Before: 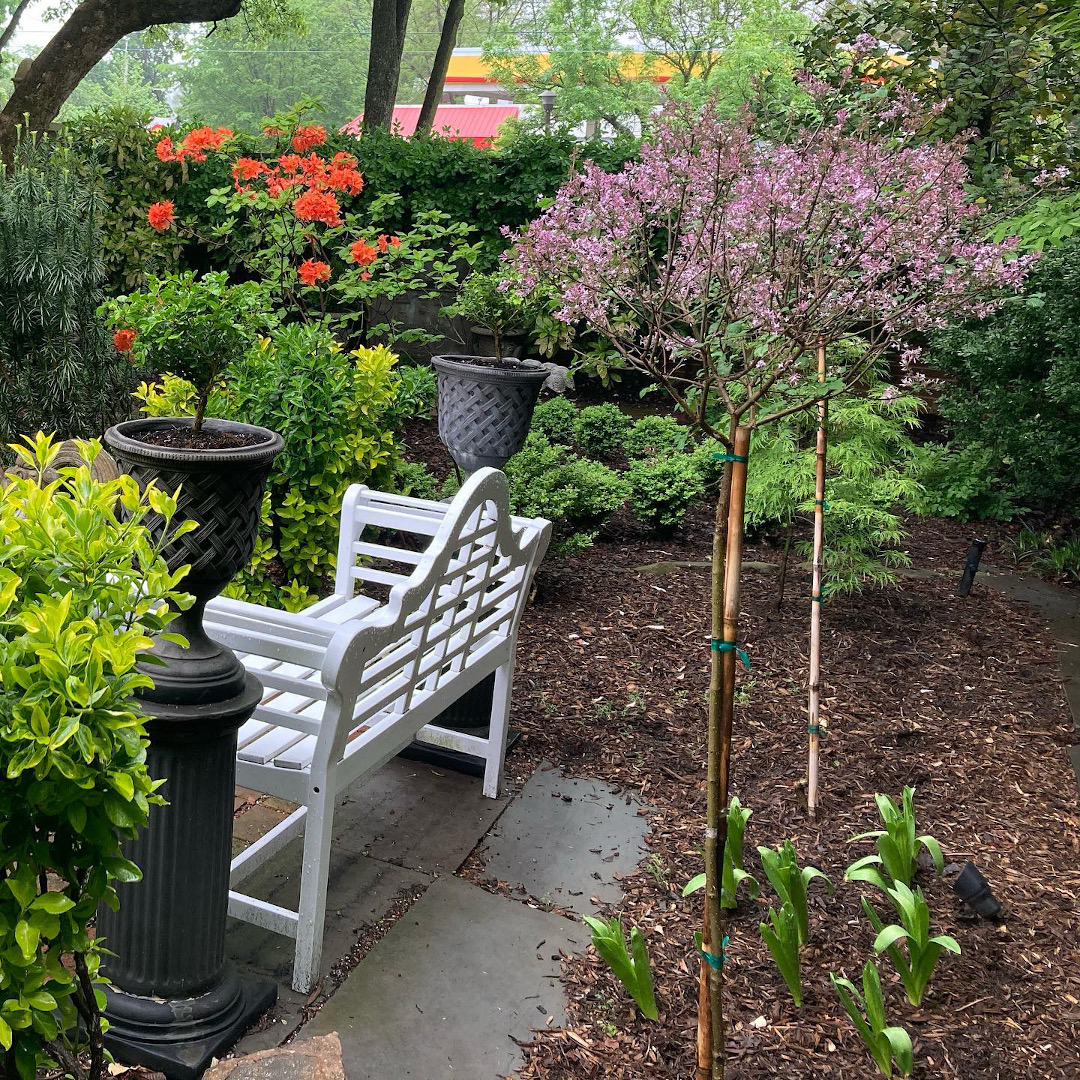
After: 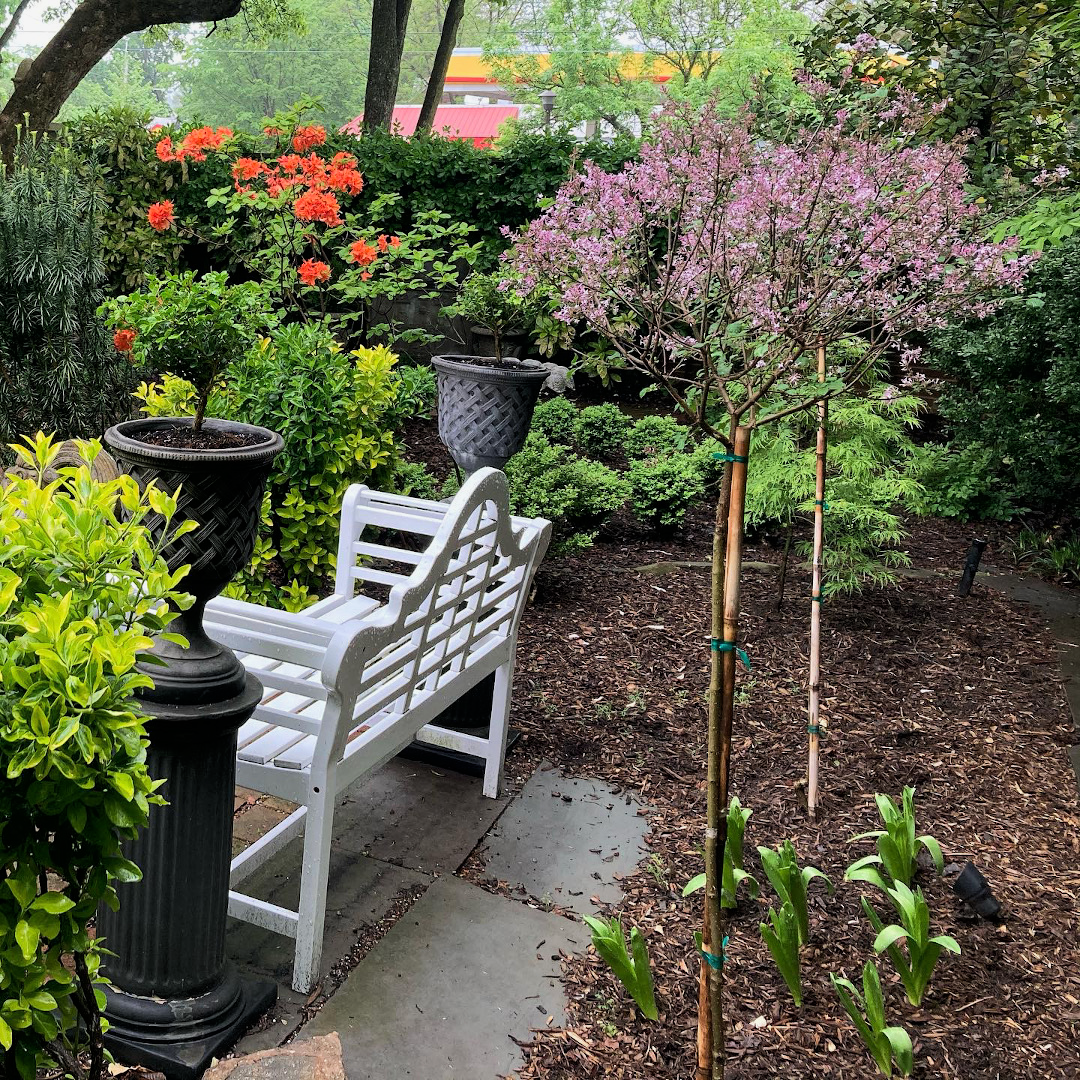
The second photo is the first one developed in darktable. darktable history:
tone curve: curves: ch0 [(0, 0) (0.052, 0.018) (0.236, 0.207) (0.41, 0.417) (0.485, 0.518) (0.54, 0.584) (0.625, 0.666) (0.845, 0.828) (0.994, 0.964)]; ch1 [(0, 0) (0.136, 0.146) (0.317, 0.34) (0.382, 0.408) (0.434, 0.441) (0.472, 0.479) (0.498, 0.501) (0.557, 0.558) (0.616, 0.59) (0.739, 0.7) (1, 1)]; ch2 [(0, 0) (0.352, 0.403) (0.447, 0.466) (0.482, 0.482) (0.528, 0.526) (0.586, 0.577) (0.618, 0.621) (0.785, 0.747) (1, 1)]
